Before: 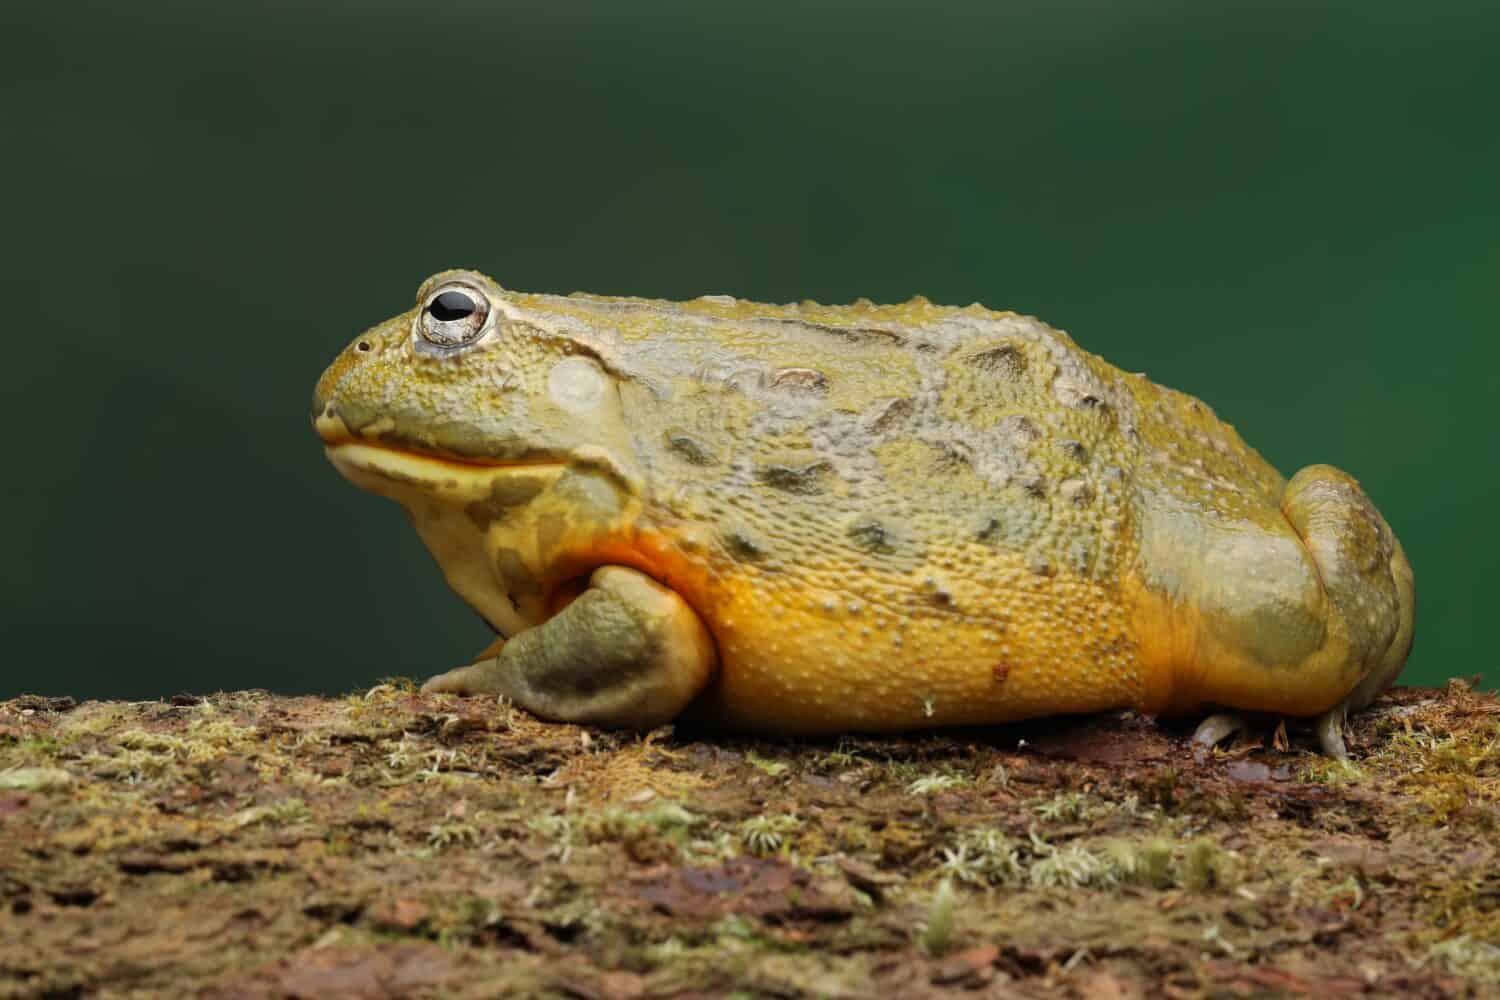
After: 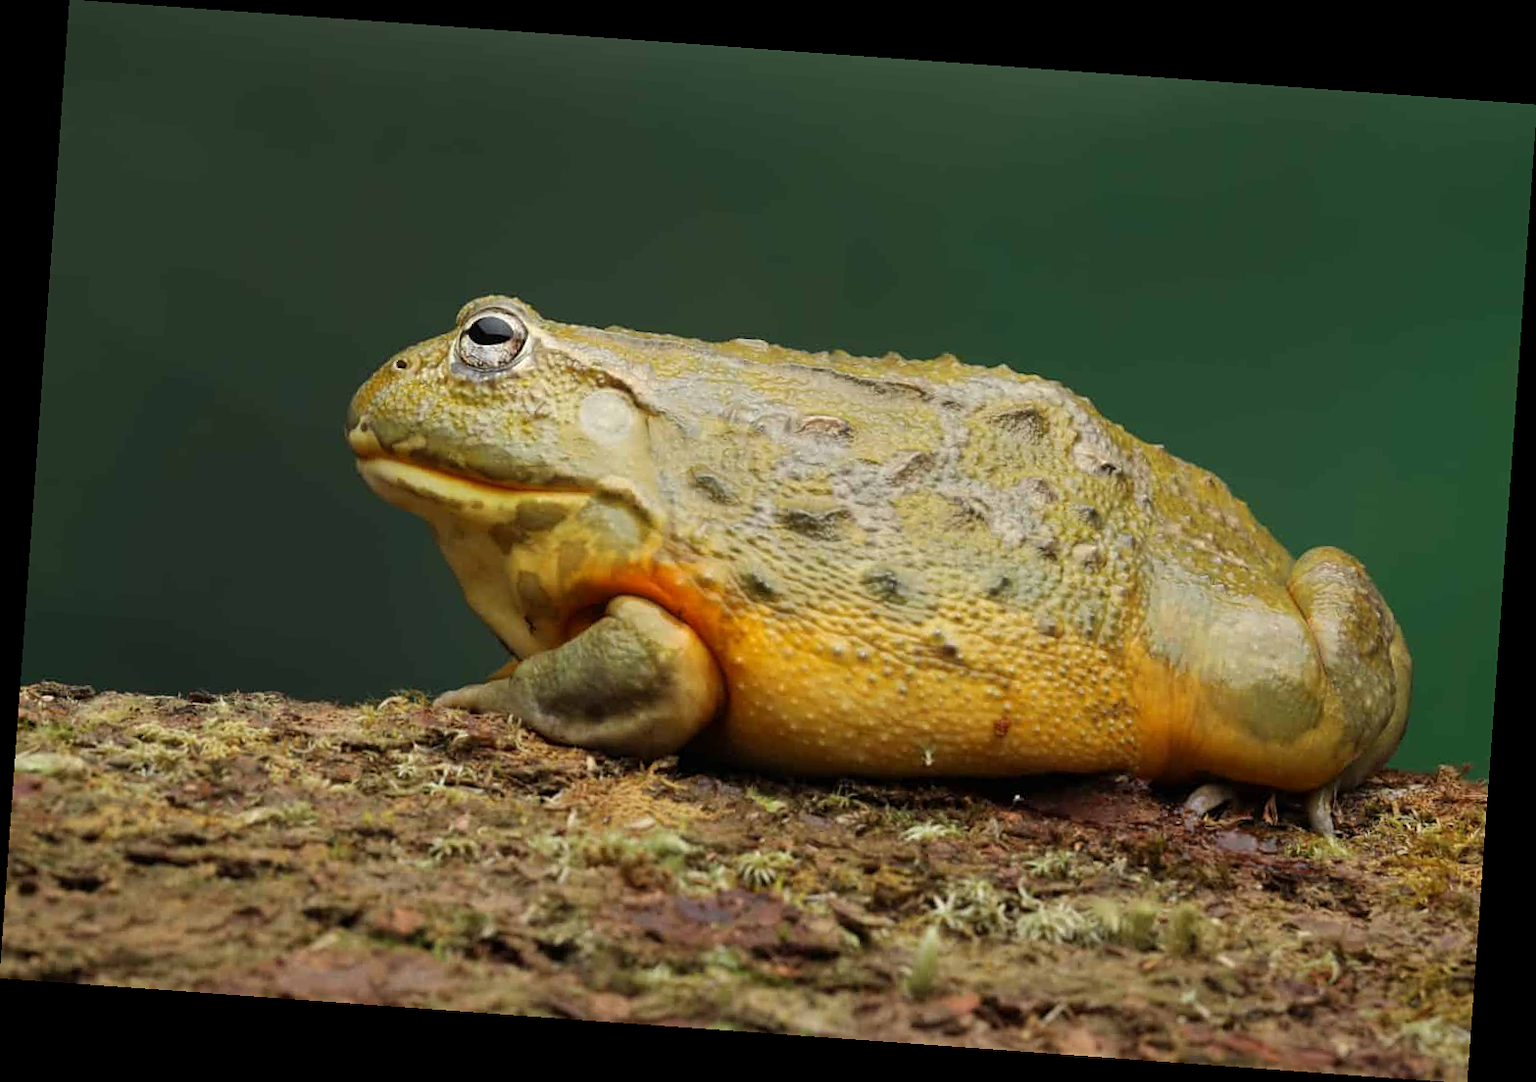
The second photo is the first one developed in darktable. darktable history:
sharpen: amount 0.2
rotate and perspective: rotation 4.1°, automatic cropping off
